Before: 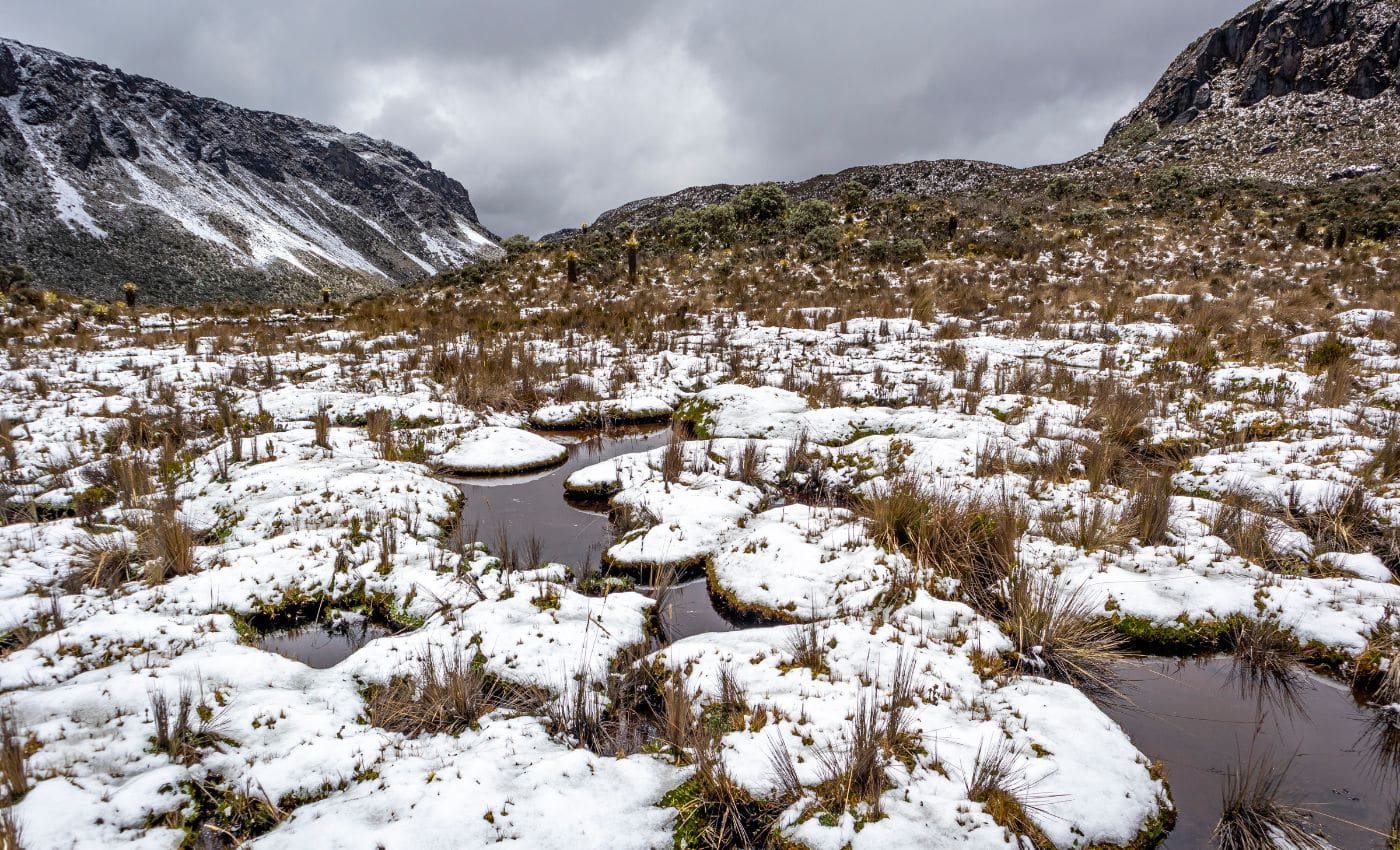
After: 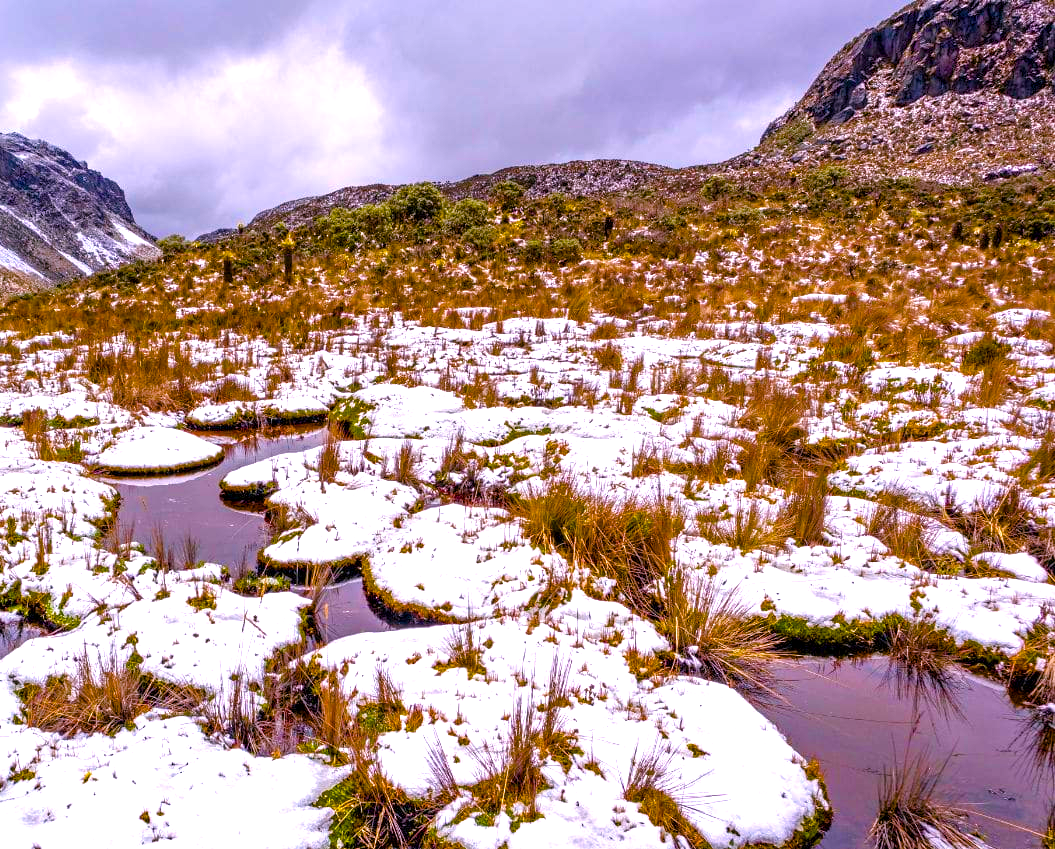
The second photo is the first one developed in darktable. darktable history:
crop and rotate: left 24.6%
color balance rgb: linear chroma grading › global chroma 25%, perceptual saturation grading › global saturation 40%, perceptual saturation grading › highlights -50%, perceptual saturation grading › shadows 30%, perceptual brilliance grading › global brilliance 25%, global vibrance 60%
local contrast: highlights 100%, shadows 100%, detail 120%, midtone range 0.2
white balance: red 1.05, blue 1.072
tone equalizer: -8 EV 0.25 EV, -7 EV 0.417 EV, -6 EV 0.417 EV, -5 EV 0.25 EV, -3 EV -0.25 EV, -2 EV -0.417 EV, -1 EV -0.417 EV, +0 EV -0.25 EV, edges refinement/feathering 500, mask exposure compensation -1.57 EV, preserve details guided filter
